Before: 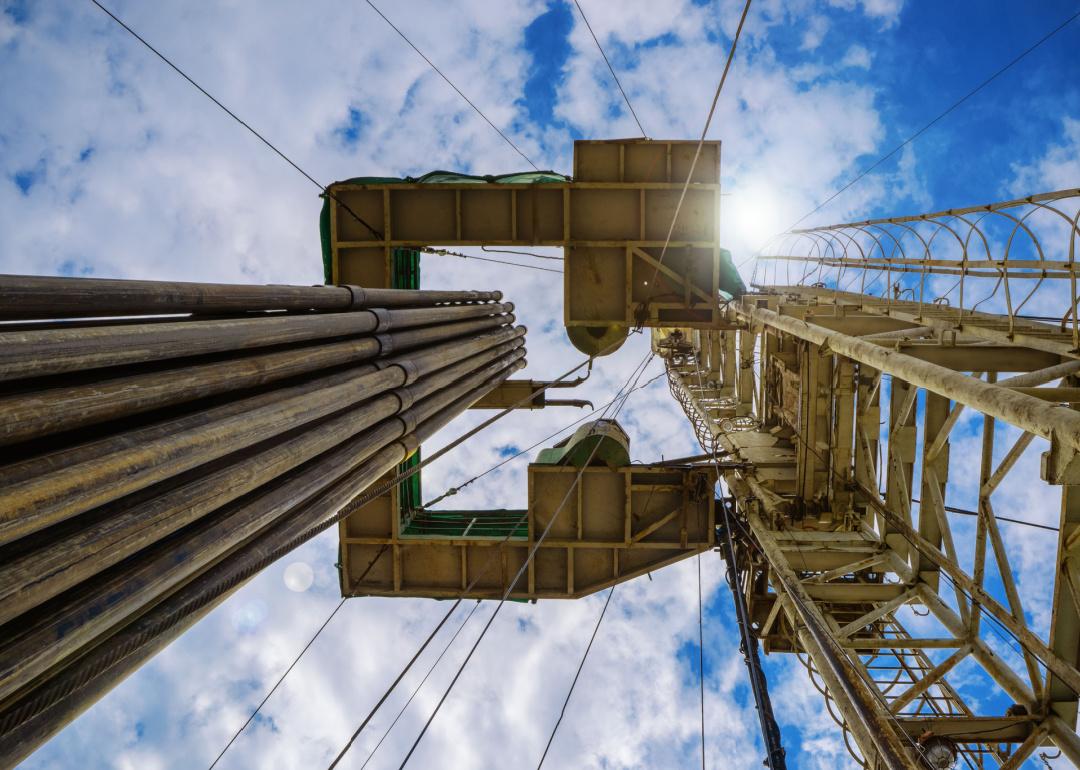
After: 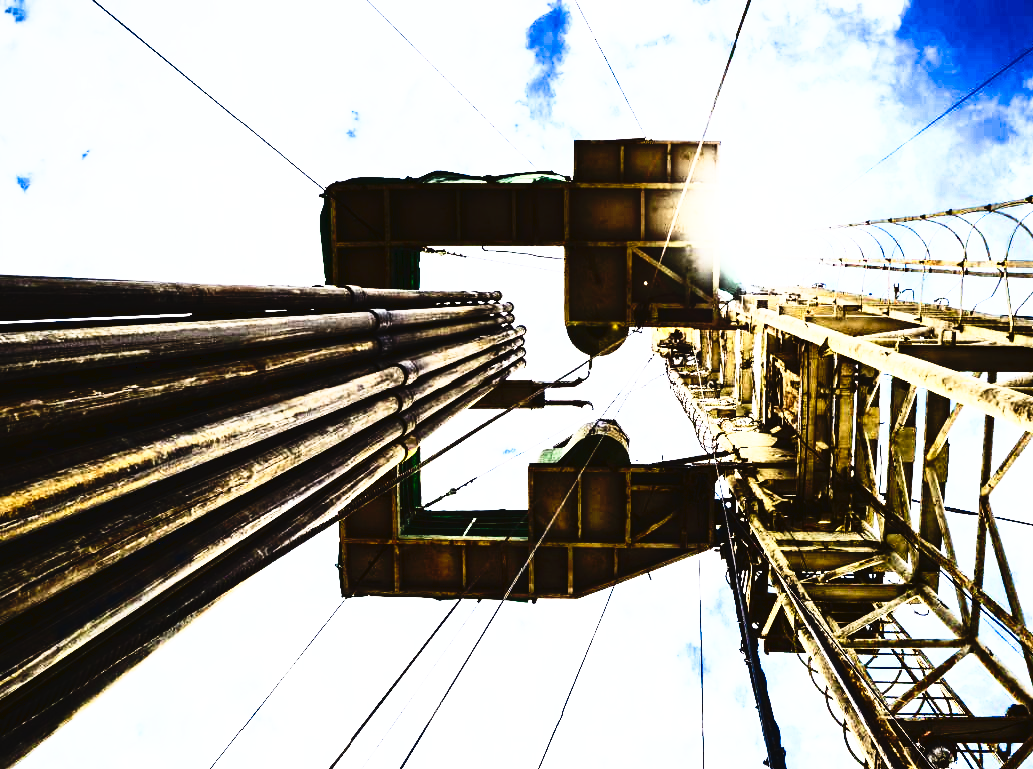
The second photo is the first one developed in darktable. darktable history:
crop: right 4.34%, bottom 0.026%
contrast brightness saturation: contrast 0.271
tone curve: curves: ch0 [(0, 0) (0.003, 0.03) (0.011, 0.022) (0.025, 0.018) (0.044, 0.031) (0.069, 0.035) (0.1, 0.04) (0.136, 0.046) (0.177, 0.063) (0.224, 0.087) (0.277, 0.15) (0.335, 0.252) (0.399, 0.354) (0.468, 0.475) (0.543, 0.602) (0.623, 0.73) (0.709, 0.856) (0.801, 0.945) (0.898, 0.987) (1, 1)], preserve colors none
base curve: curves: ch0 [(0, 0.015) (0.085, 0.116) (0.134, 0.298) (0.19, 0.545) (0.296, 0.764) (0.599, 0.982) (1, 1)]
